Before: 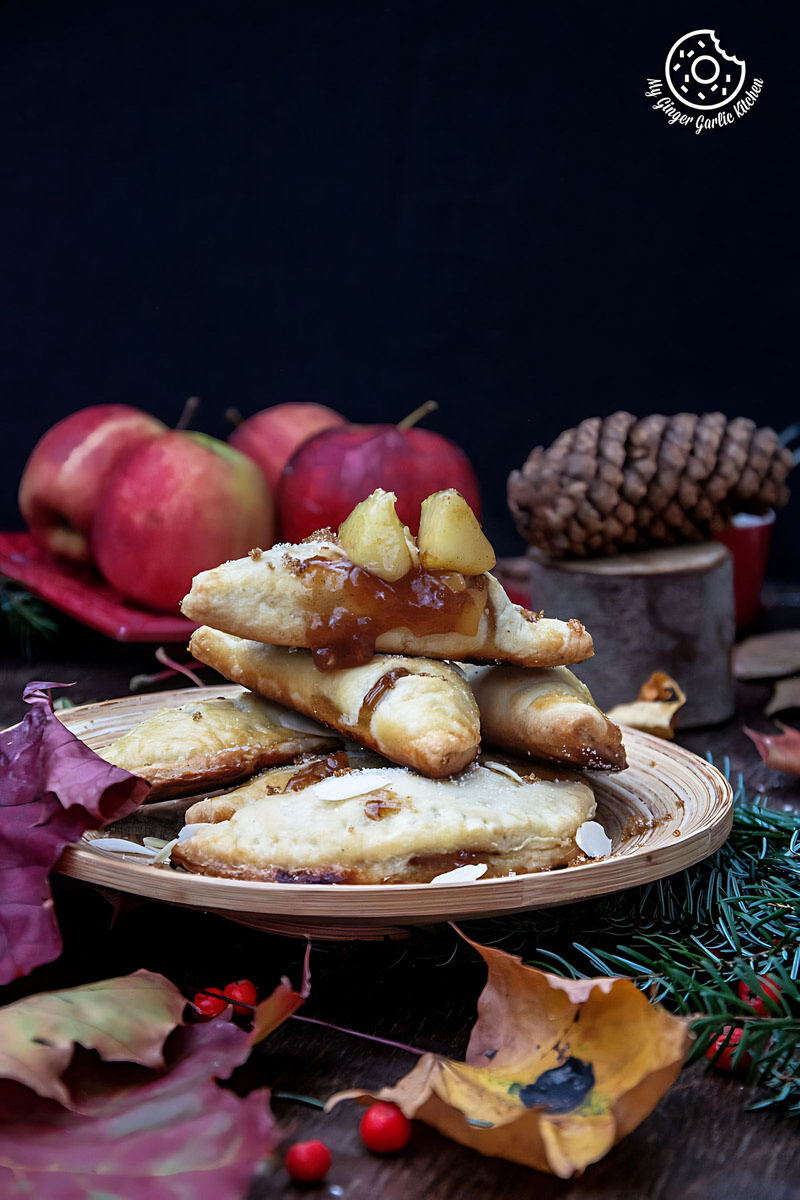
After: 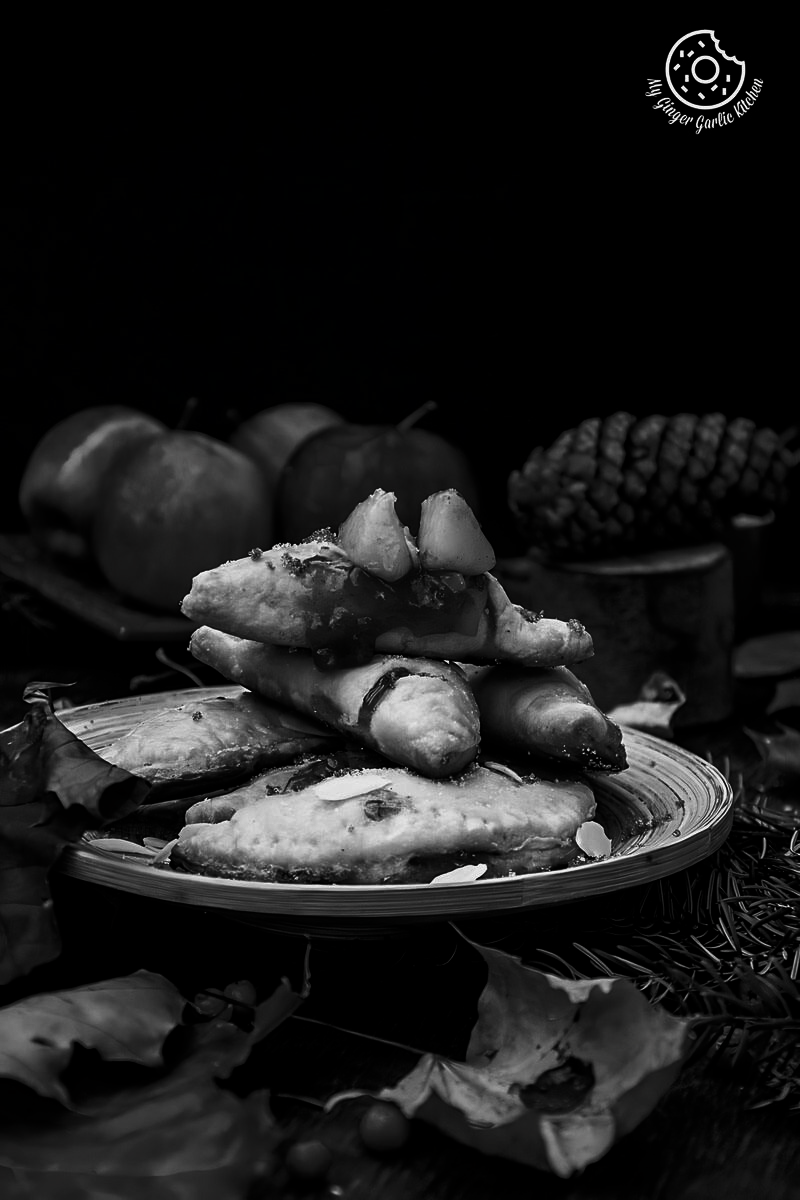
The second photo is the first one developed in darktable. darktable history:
contrast brightness saturation: contrast -0.04, brightness -0.59, saturation -0.998
